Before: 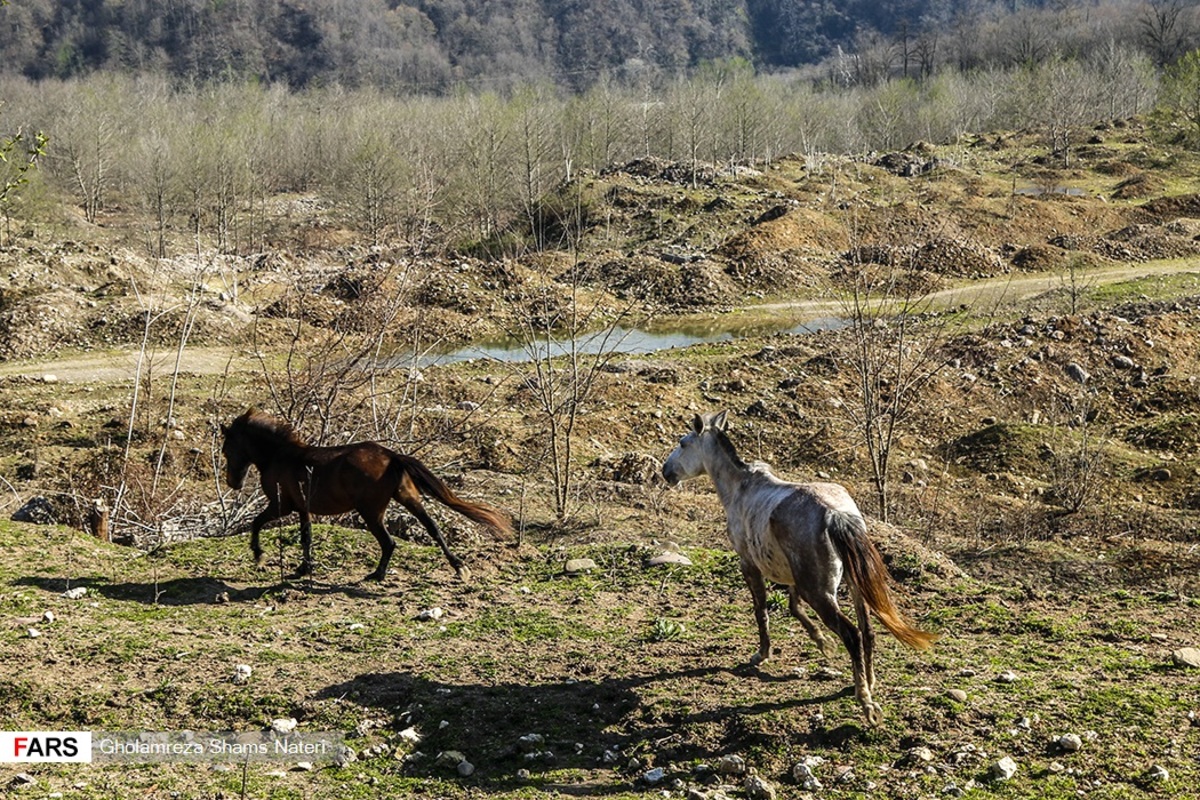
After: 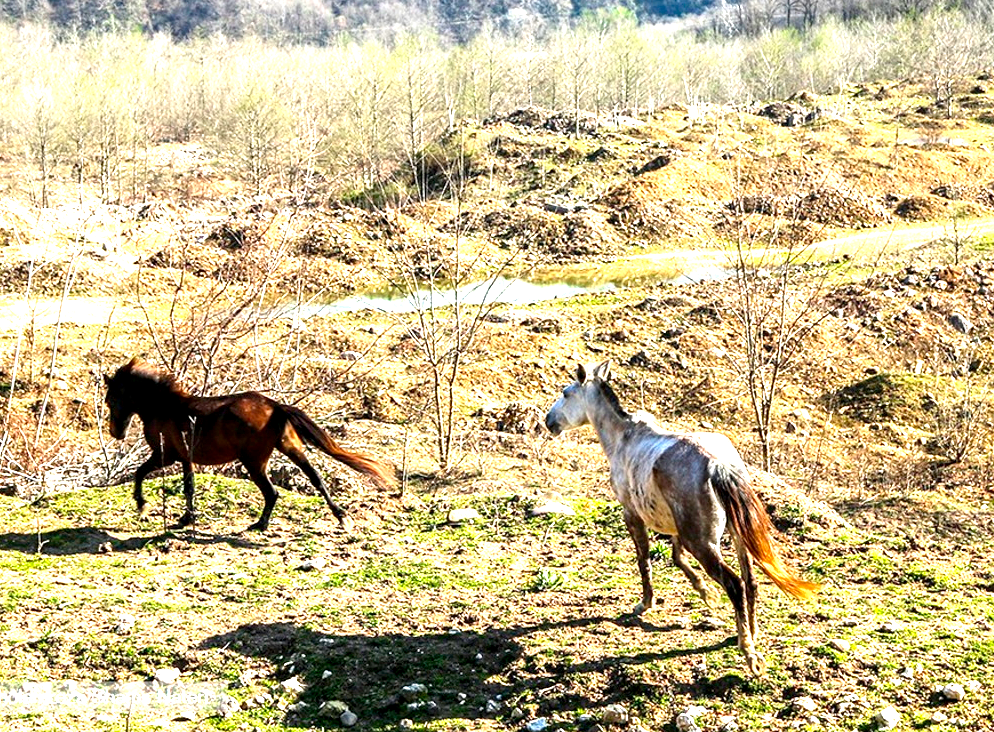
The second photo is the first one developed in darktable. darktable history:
crop: left 9.807%, top 6.259%, right 7.334%, bottom 2.177%
color correction: saturation 1.11
exposure: black level correction 0.001, exposure 1.822 EV, compensate exposure bias true, compensate highlight preservation false
